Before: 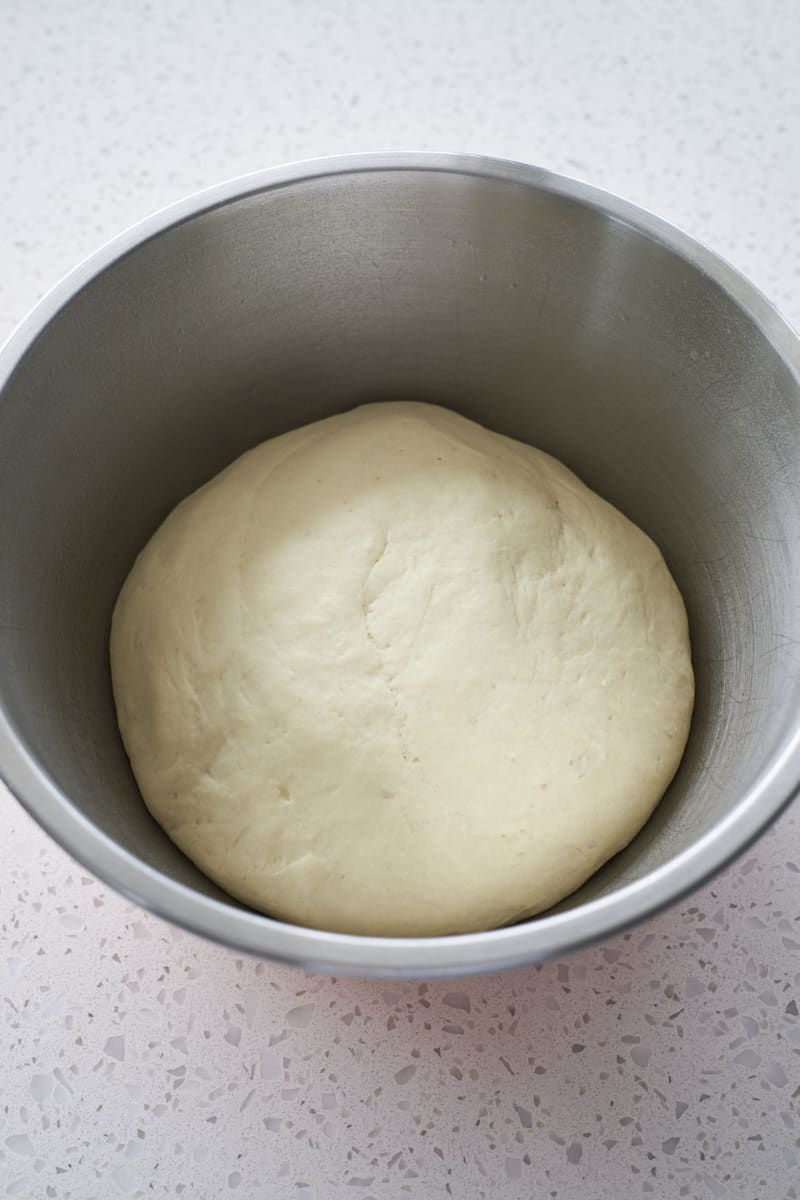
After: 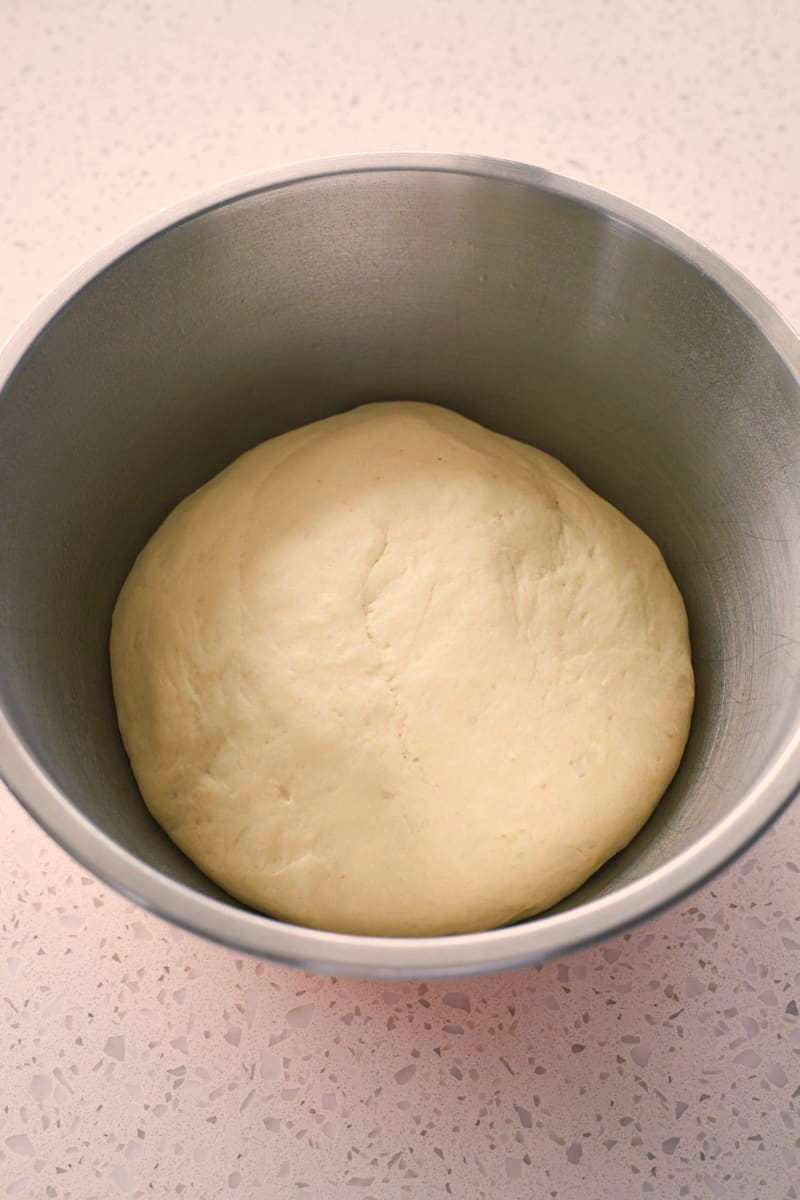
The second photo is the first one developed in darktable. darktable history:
color balance rgb: shadows lift › chroma 2%, shadows lift › hue 219.6°, power › hue 313.2°, highlights gain › chroma 3%, highlights gain › hue 75.6°, global offset › luminance 0.5%, perceptual saturation grading › global saturation 15.33%, perceptual saturation grading › highlights -19.33%, perceptual saturation grading › shadows 20%, global vibrance 20%
color correction: highlights a* 7.34, highlights b* 4.37
